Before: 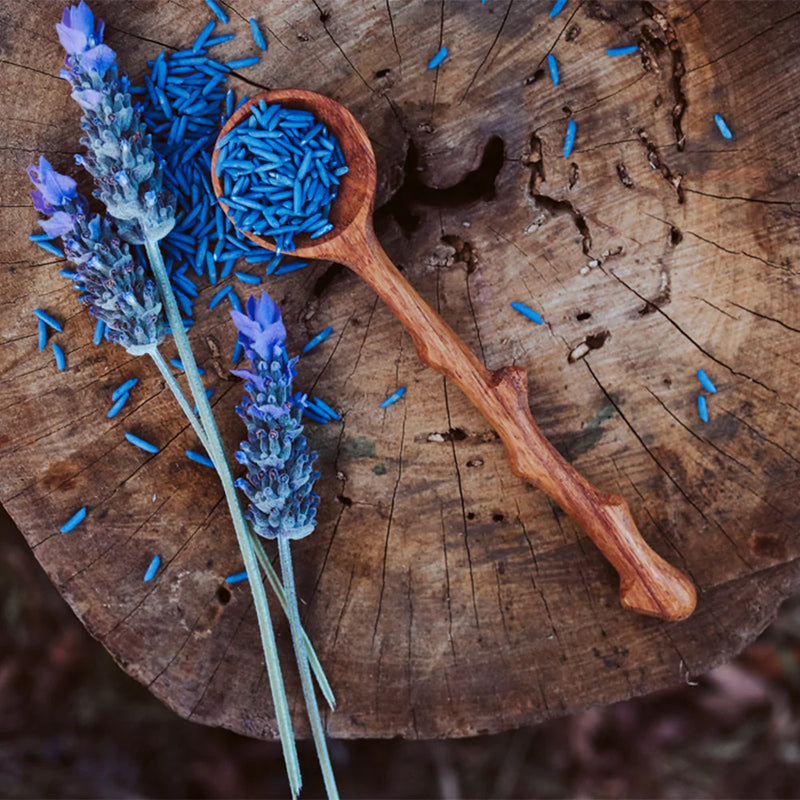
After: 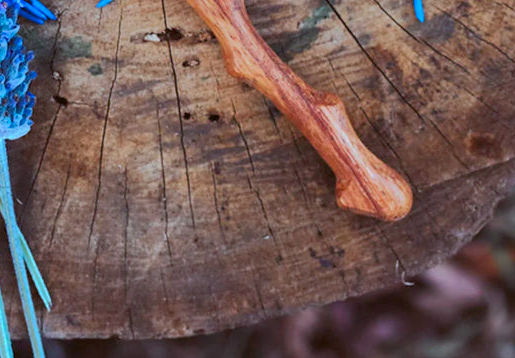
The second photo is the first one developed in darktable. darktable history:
shadows and highlights: shadows 40, highlights -60
color correction: highlights a* 0.816, highlights b* 2.78, saturation 1.1
exposure: black level correction 0.001, exposure 0.5 EV, compensate exposure bias true, compensate highlight preservation false
crop and rotate: left 35.509%, top 50.238%, bottom 4.934%
color calibration: illuminant F (fluorescent), F source F9 (Cool White Deluxe 4150 K) – high CRI, x 0.374, y 0.373, temperature 4158.34 K
